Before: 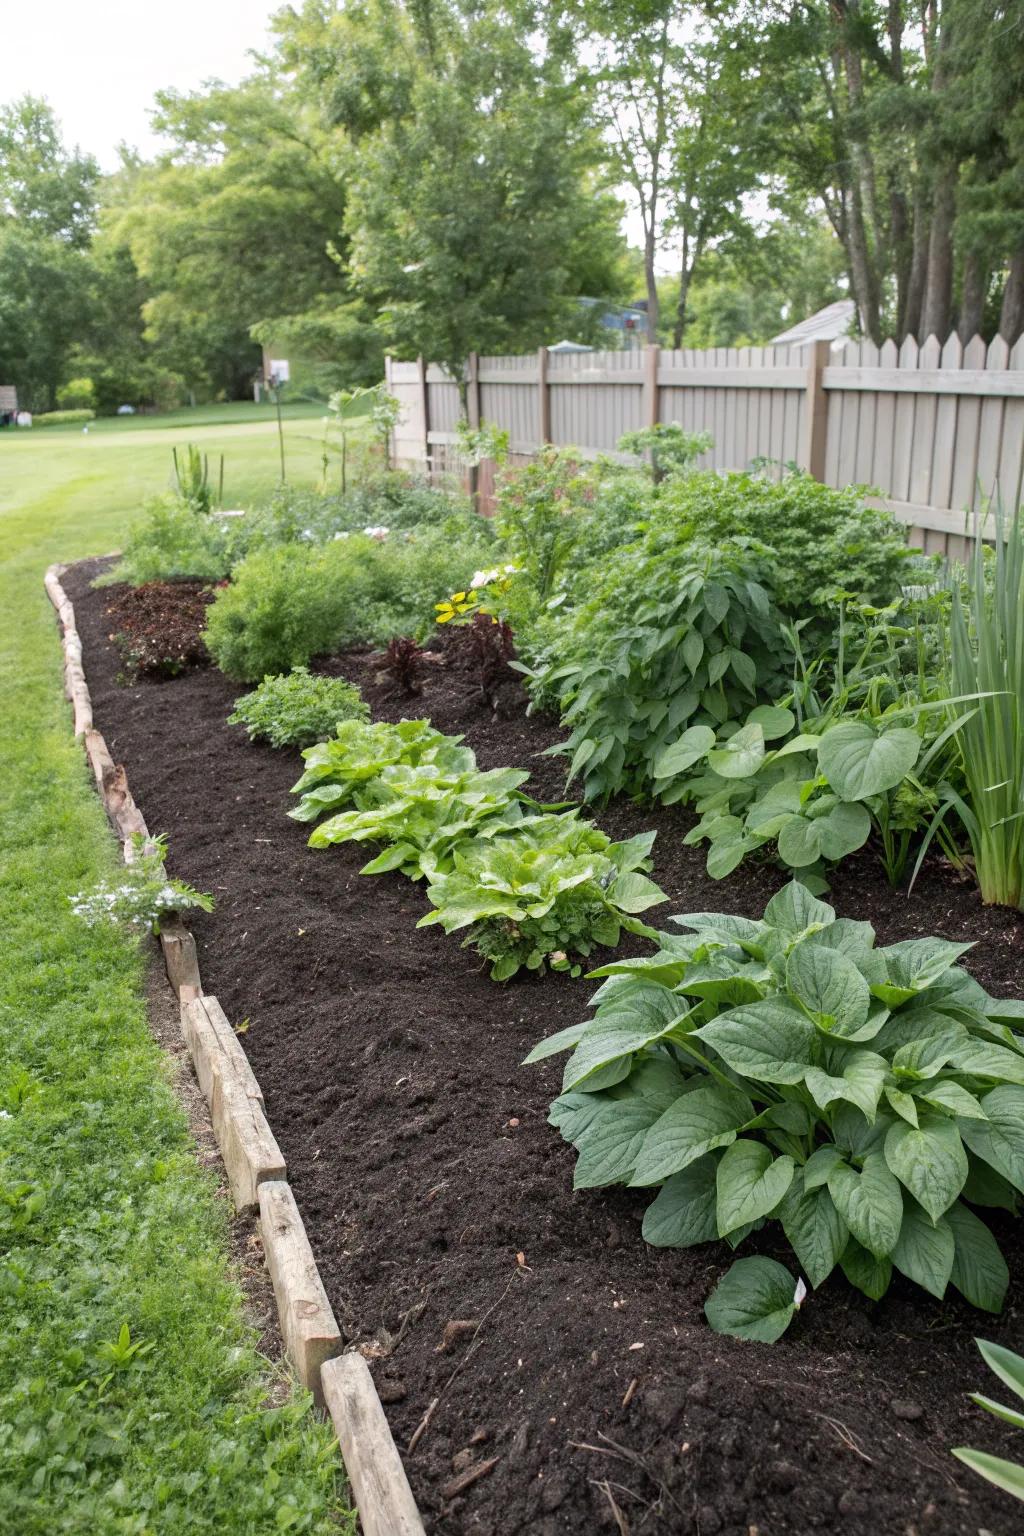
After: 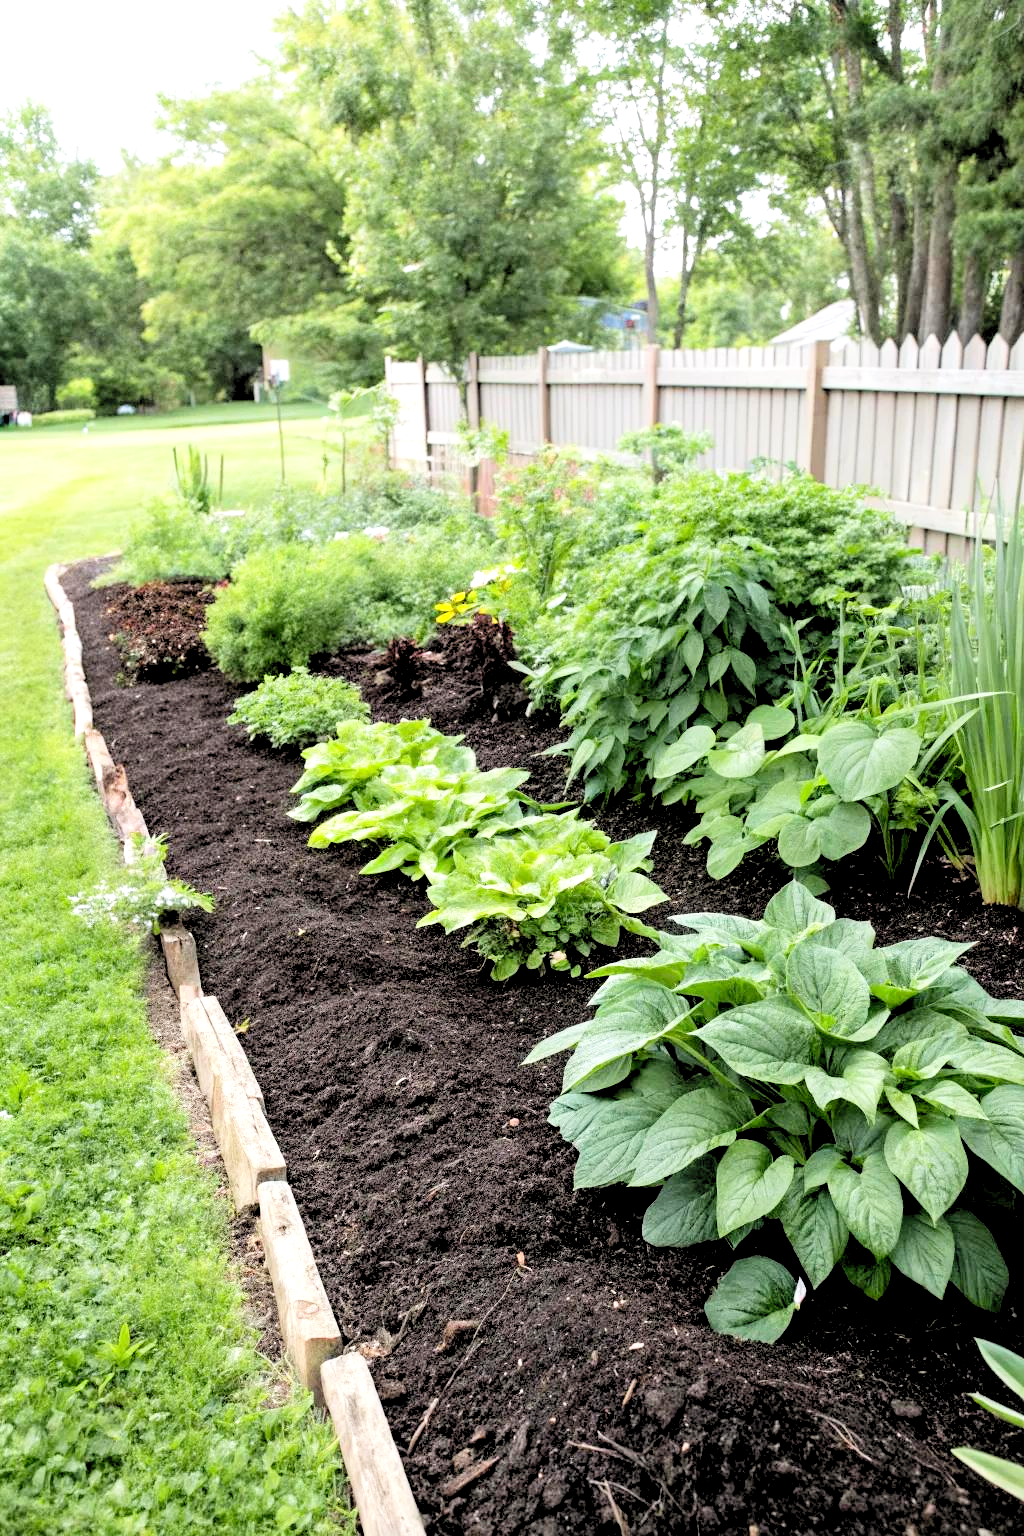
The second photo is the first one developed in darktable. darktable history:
levels: white 99.98%, levels [0.036, 0.364, 0.827]
filmic rgb: black relative exposure -5.06 EV, white relative exposure 3.54 EV, threshold 5.99 EV, hardness 3.17, contrast 1.203, highlights saturation mix -49.75%, enable highlight reconstruction true
